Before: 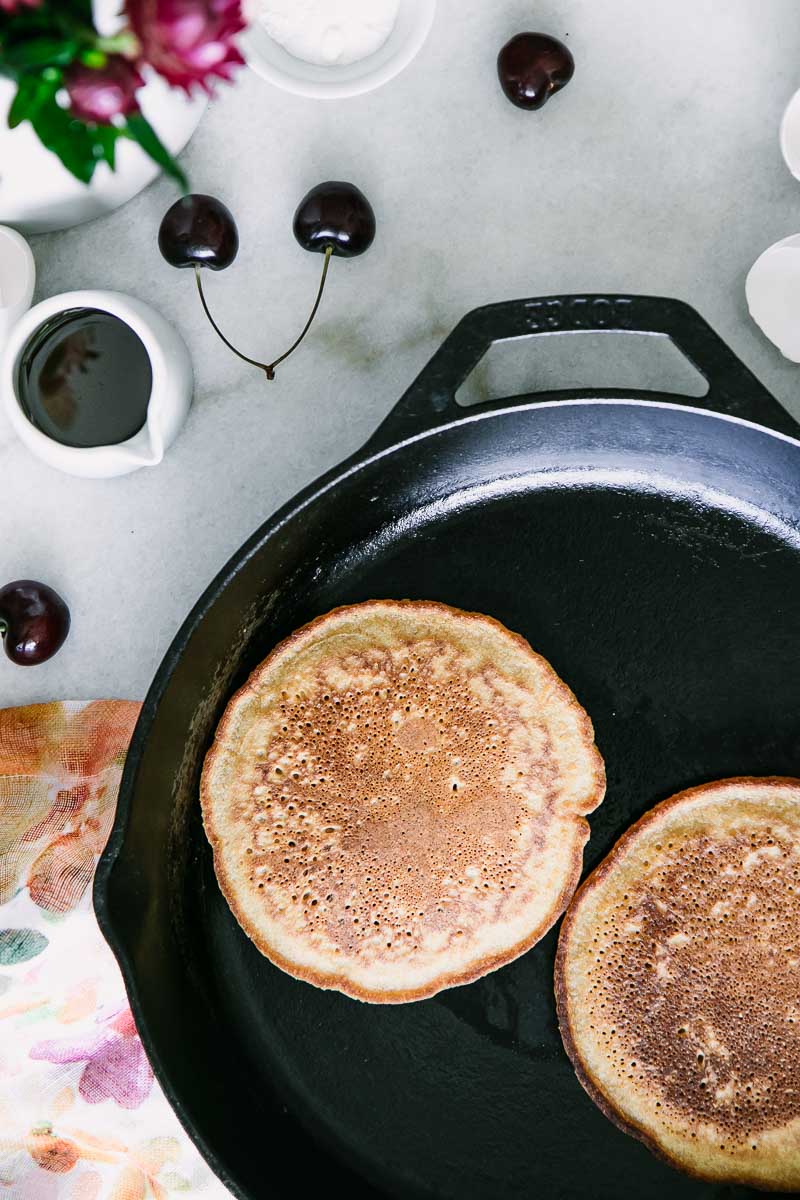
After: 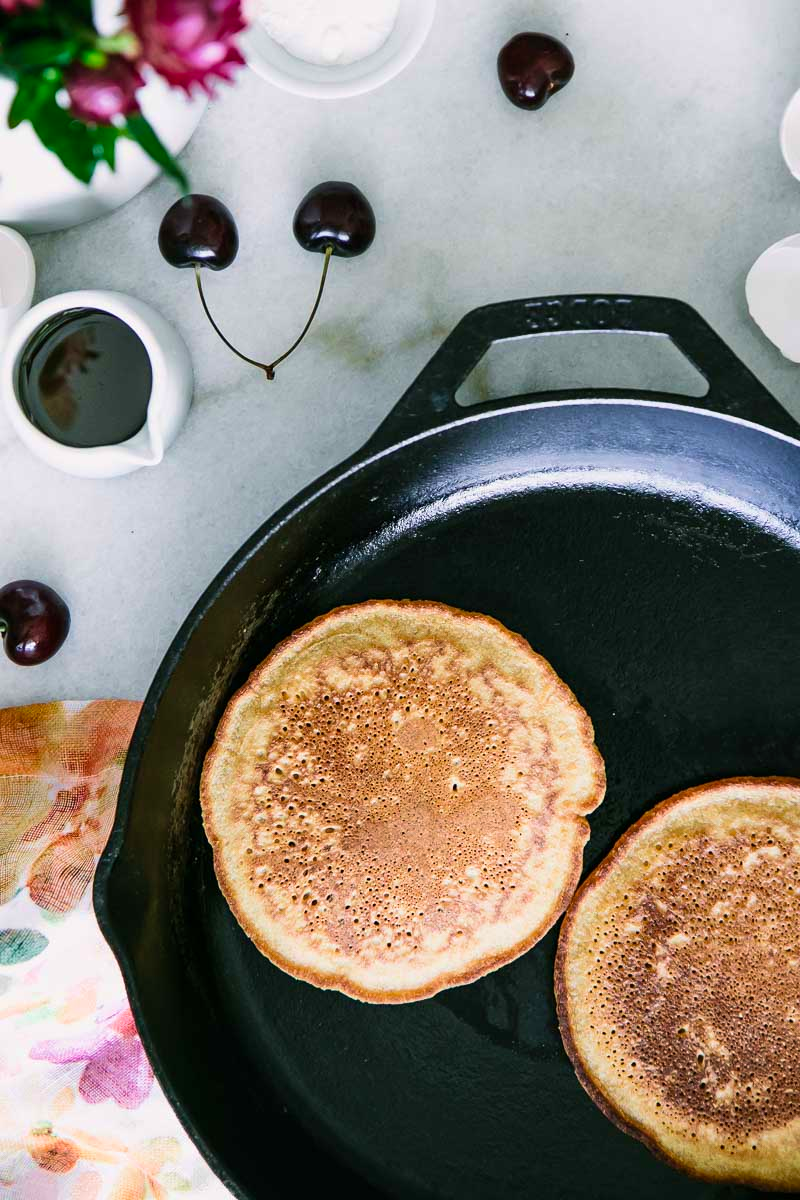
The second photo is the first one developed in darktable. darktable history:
velvia: on, module defaults
color balance rgb: perceptual saturation grading › global saturation 10%, global vibrance 10%
